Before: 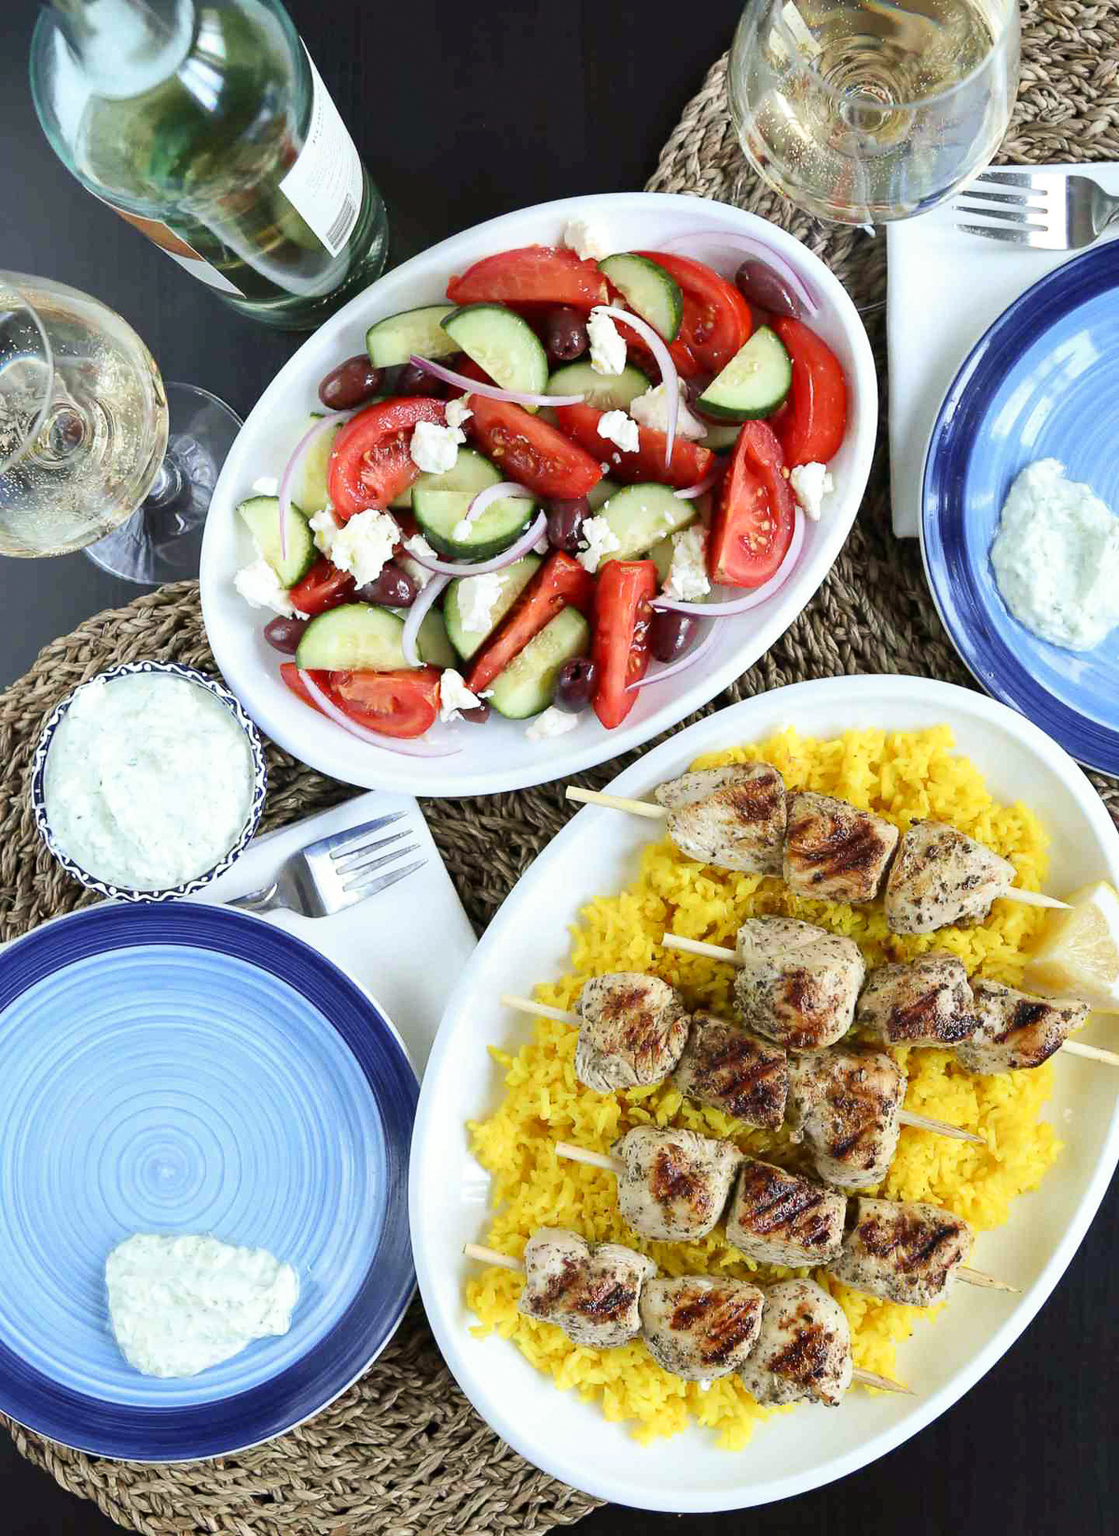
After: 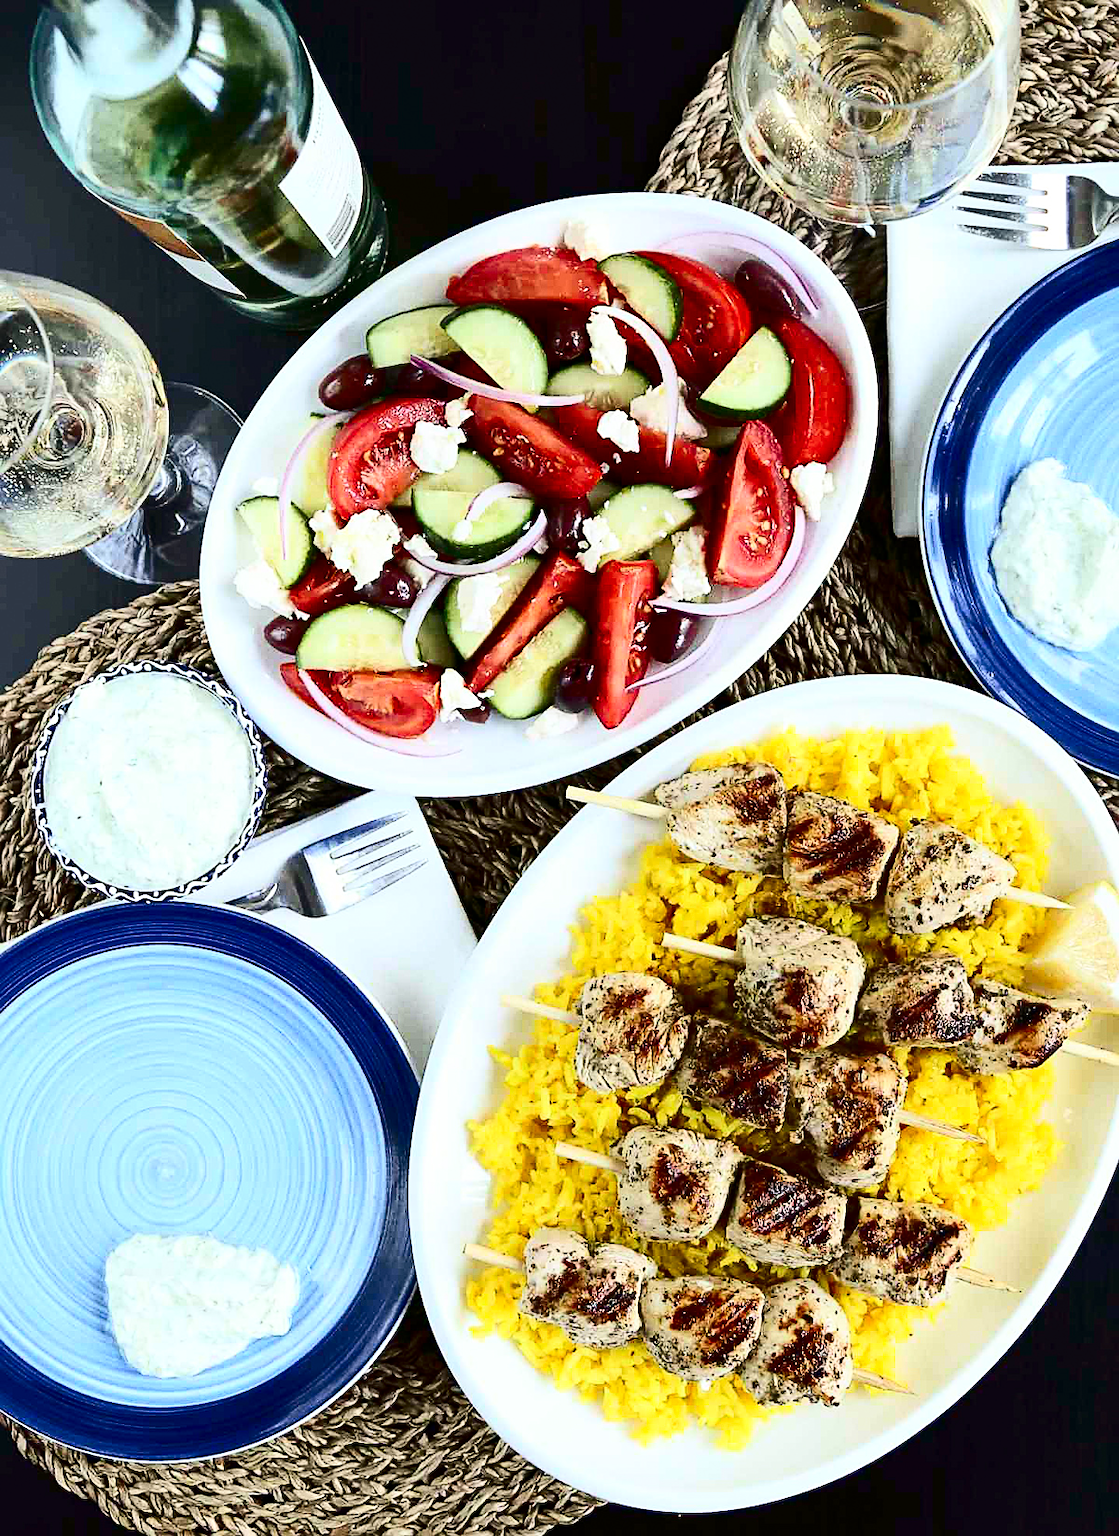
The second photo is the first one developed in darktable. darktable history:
contrast brightness saturation: contrast 0.339, brightness -0.083, saturation 0.171
sharpen: on, module defaults
